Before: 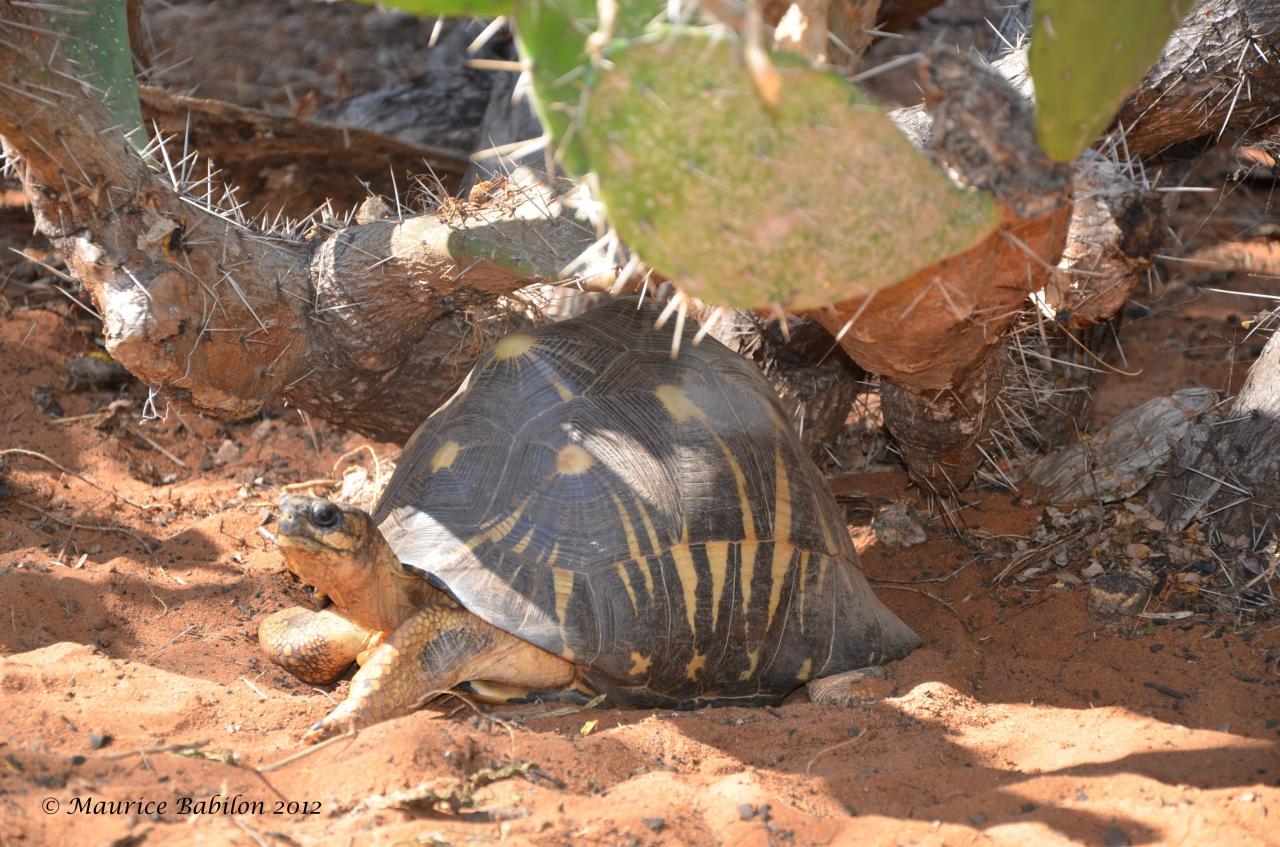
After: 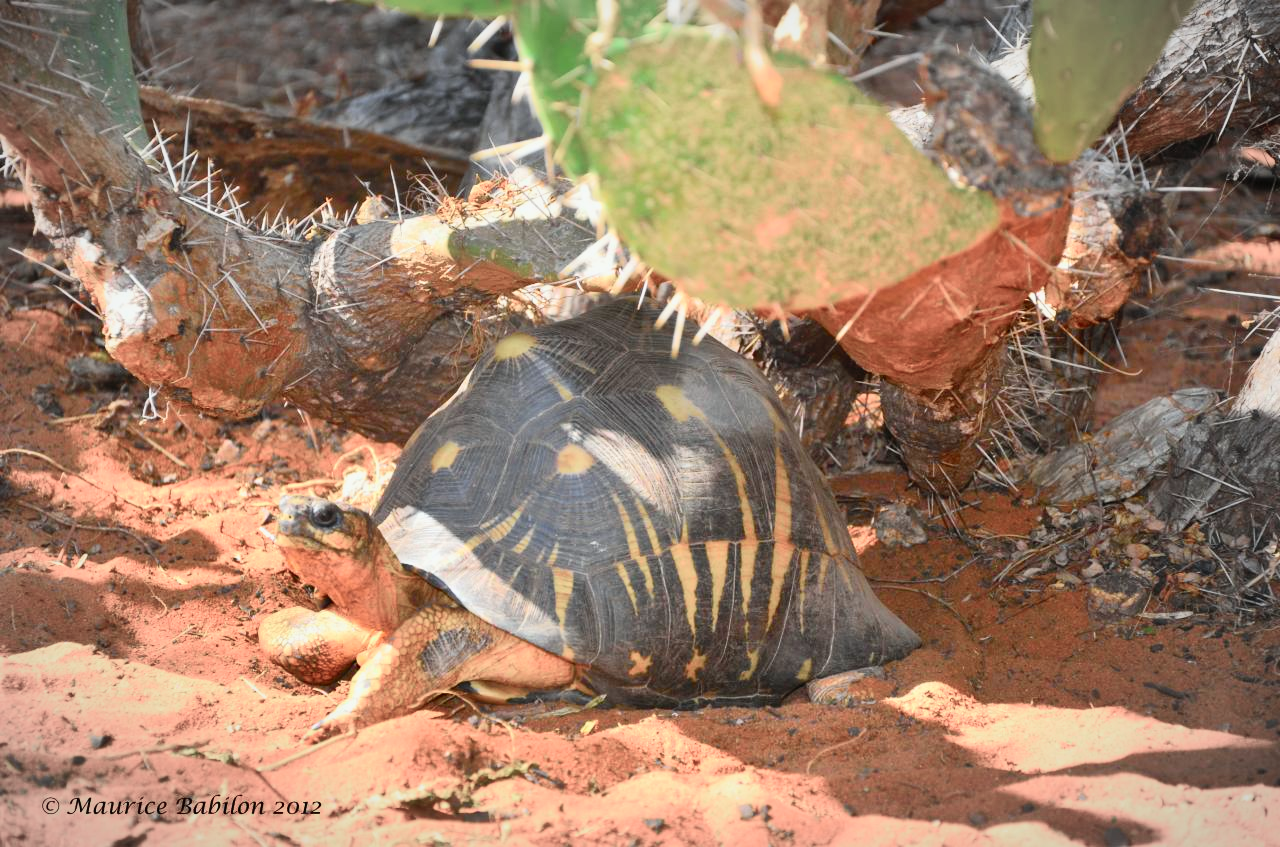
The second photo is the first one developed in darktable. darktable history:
shadows and highlights: shadows 49.05, highlights -41.94, soften with gaussian
vignetting: brightness -0.272, automatic ratio true
contrast brightness saturation: contrast 0.049, brightness 0.056, saturation 0.014
tone curve: curves: ch0 [(0, 0.013) (0.104, 0.103) (0.258, 0.267) (0.448, 0.487) (0.709, 0.794) (0.895, 0.915) (0.994, 0.971)]; ch1 [(0, 0) (0.335, 0.298) (0.446, 0.413) (0.488, 0.484) (0.515, 0.508) (0.584, 0.623) (0.635, 0.661) (1, 1)]; ch2 [(0, 0) (0.314, 0.306) (0.436, 0.447) (0.502, 0.503) (0.538, 0.541) (0.568, 0.603) (0.641, 0.635) (0.717, 0.701) (1, 1)], color space Lab, independent channels, preserve colors none
levels: levels [0, 0.498, 0.996]
